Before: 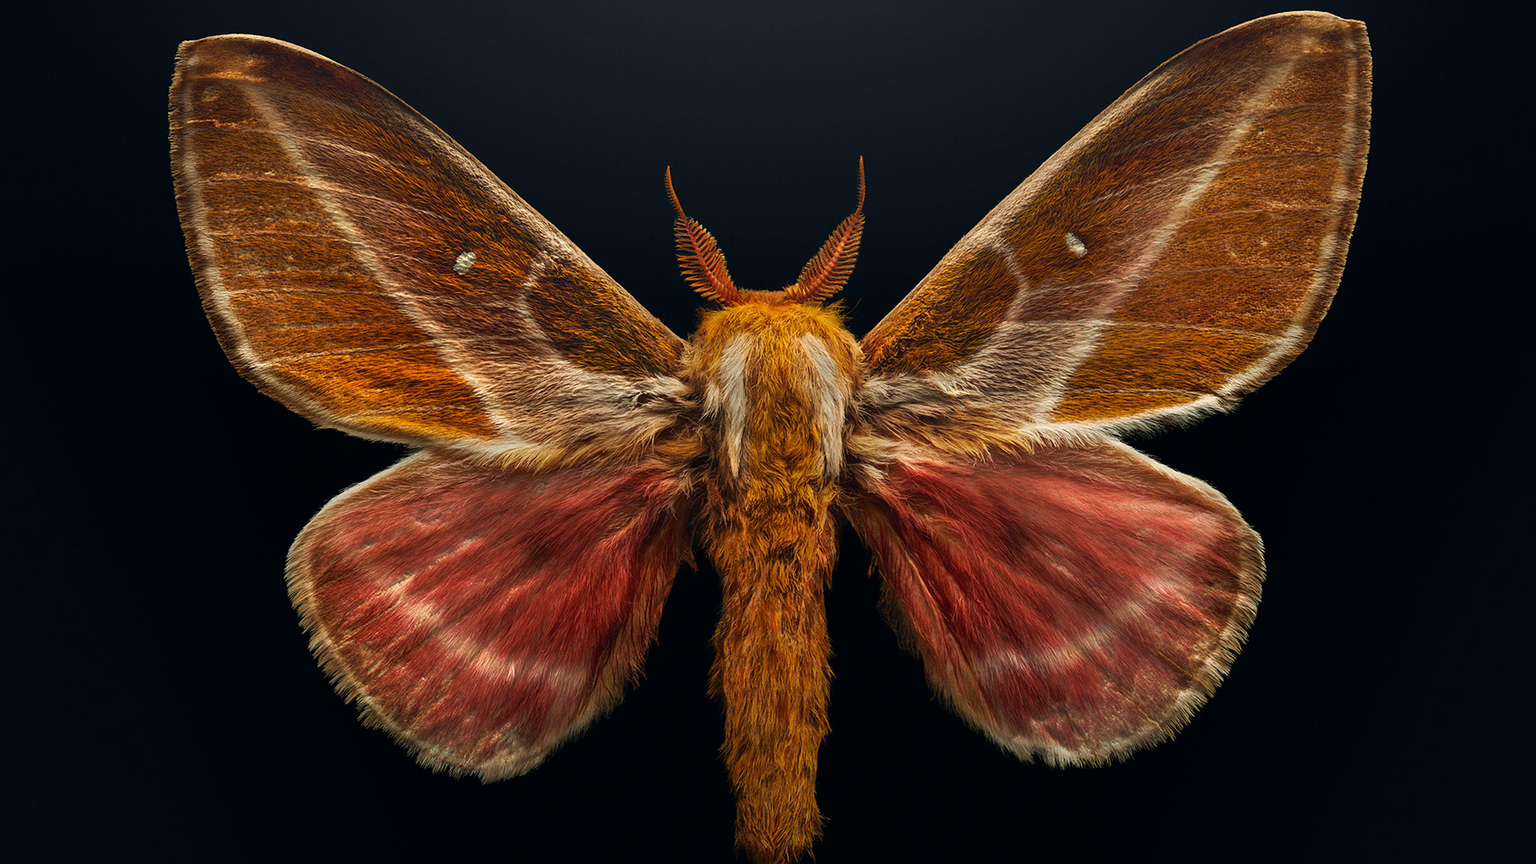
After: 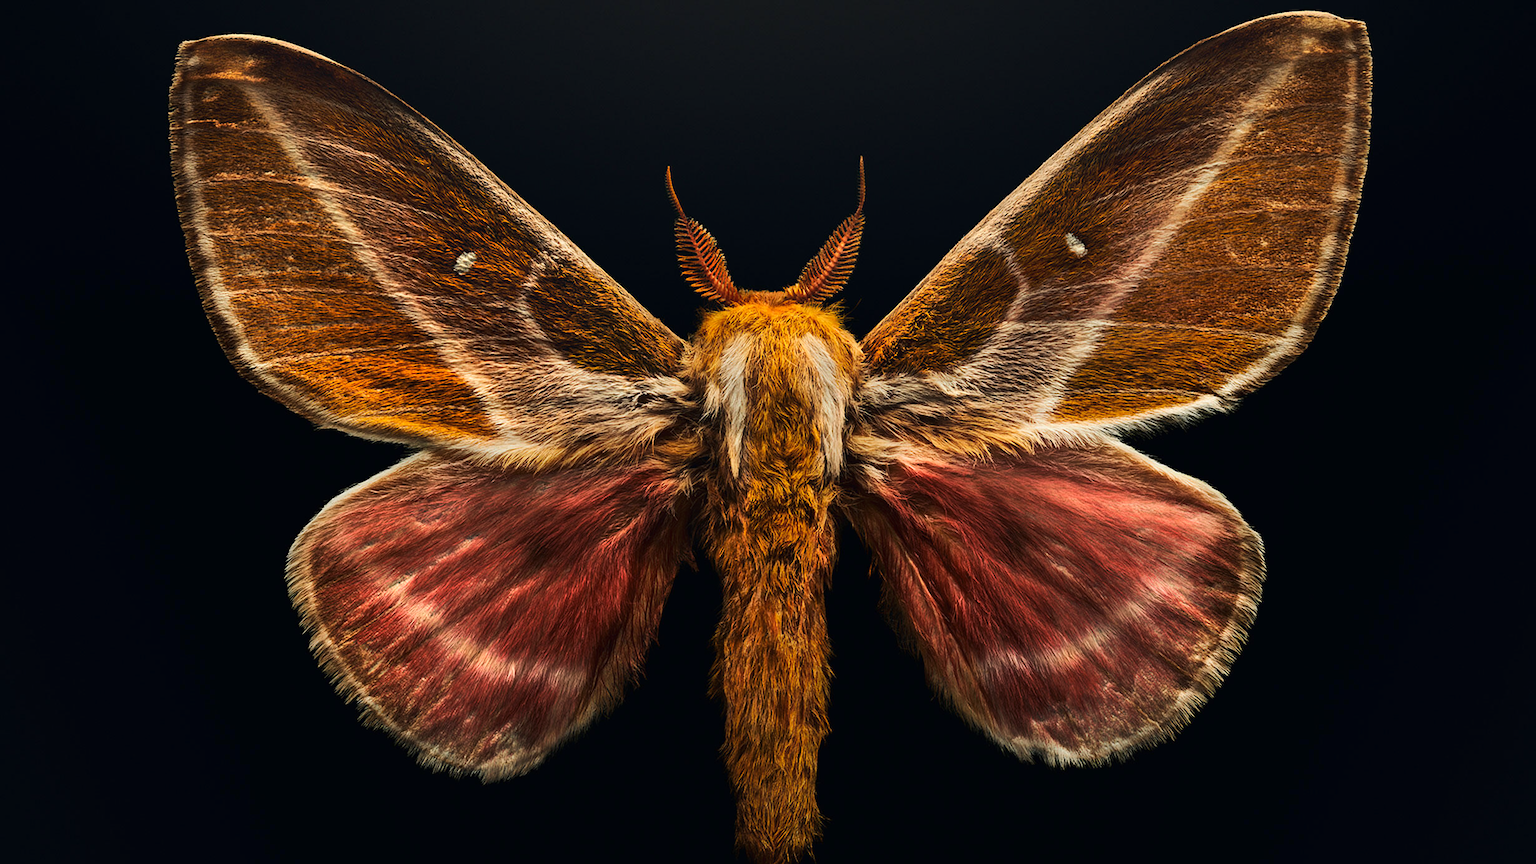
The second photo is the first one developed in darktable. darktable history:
tone curve: curves: ch0 [(0, 0) (0.003, 0.008) (0.011, 0.011) (0.025, 0.018) (0.044, 0.028) (0.069, 0.039) (0.1, 0.056) (0.136, 0.081) (0.177, 0.118) (0.224, 0.164) (0.277, 0.223) (0.335, 0.3) (0.399, 0.399) (0.468, 0.51) (0.543, 0.618) (0.623, 0.71) (0.709, 0.79) (0.801, 0.865) (0.898, 0.93) (1, 1)], color space Lab, linked channels, preserve colors none
